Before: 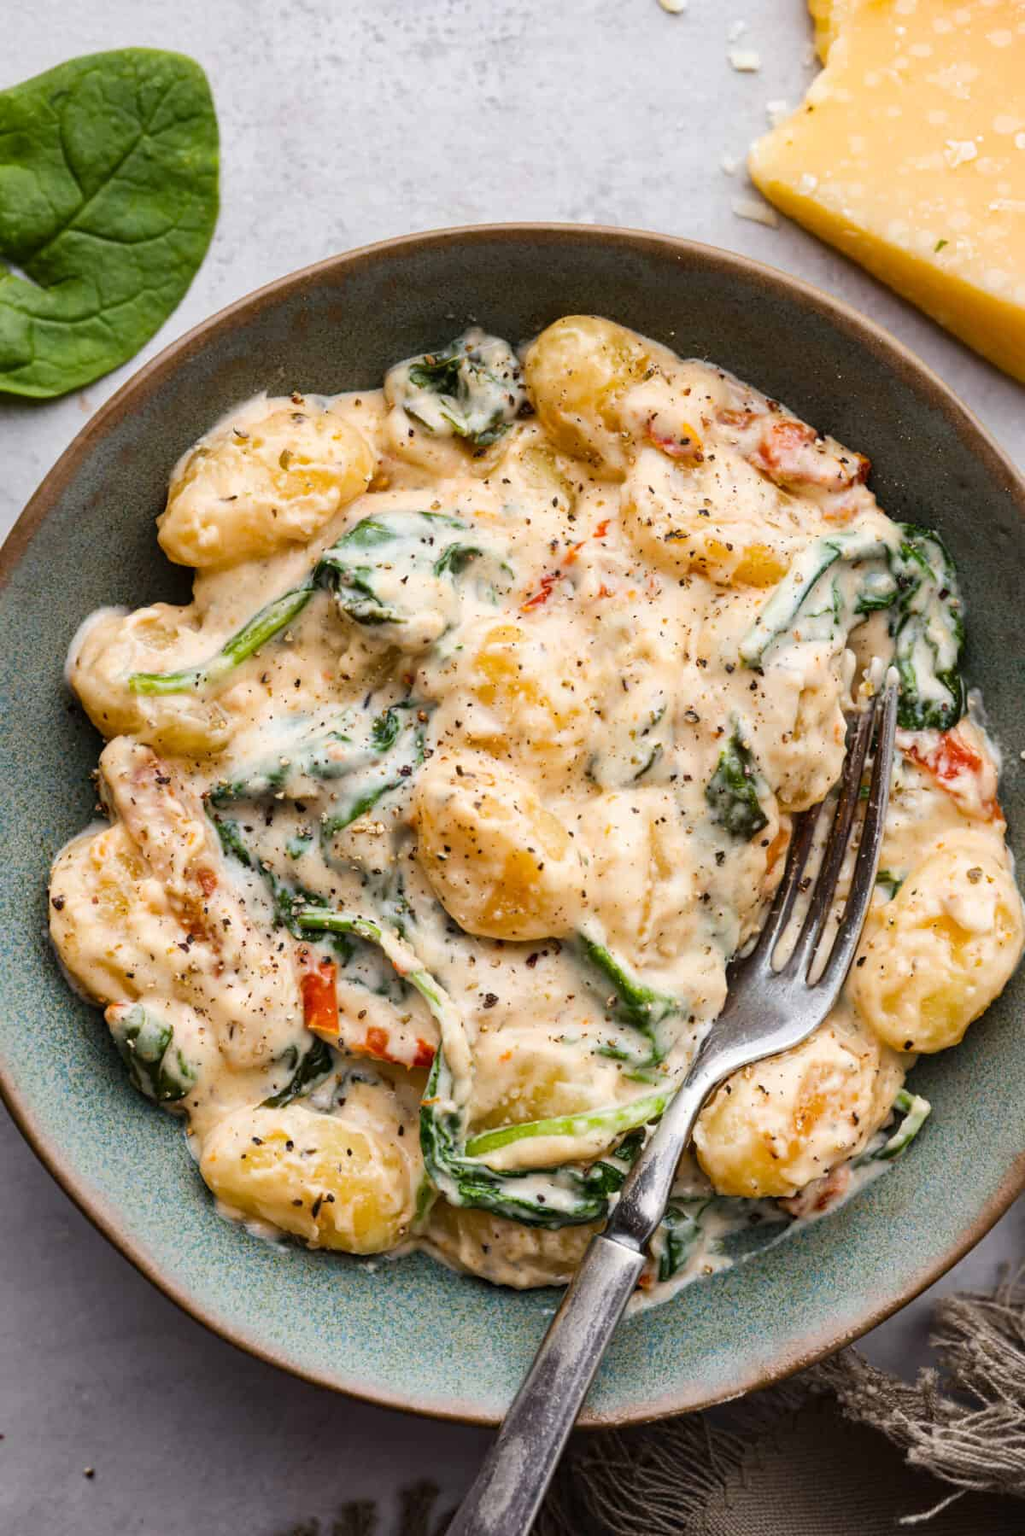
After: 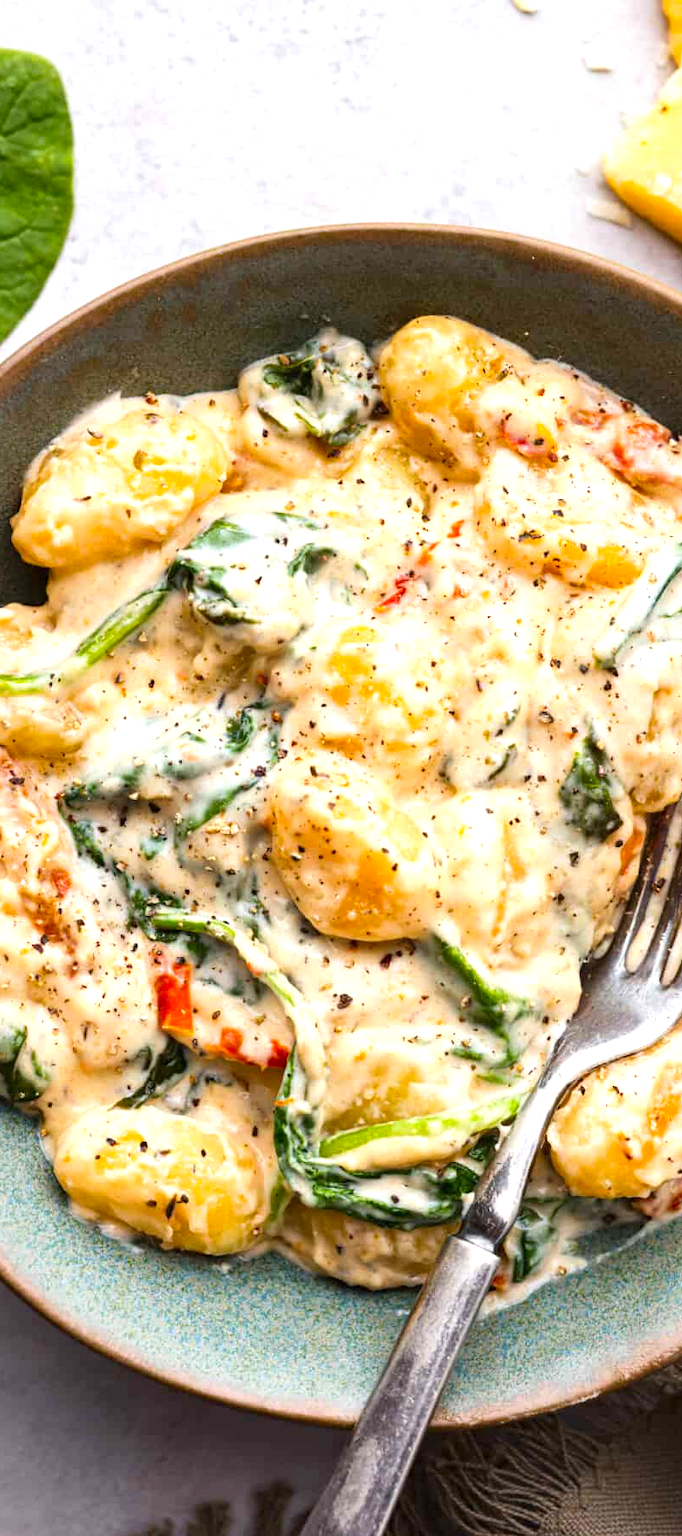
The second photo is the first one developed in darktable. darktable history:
contrast brightness saturation: contrast 0.04, saturation 0.16
crop and rotate: left 14.292%, right 19.041%
exposure: black level correction 0, exposure 0.6 EV, compensate exposure bias true, compensate highlight preservation false
